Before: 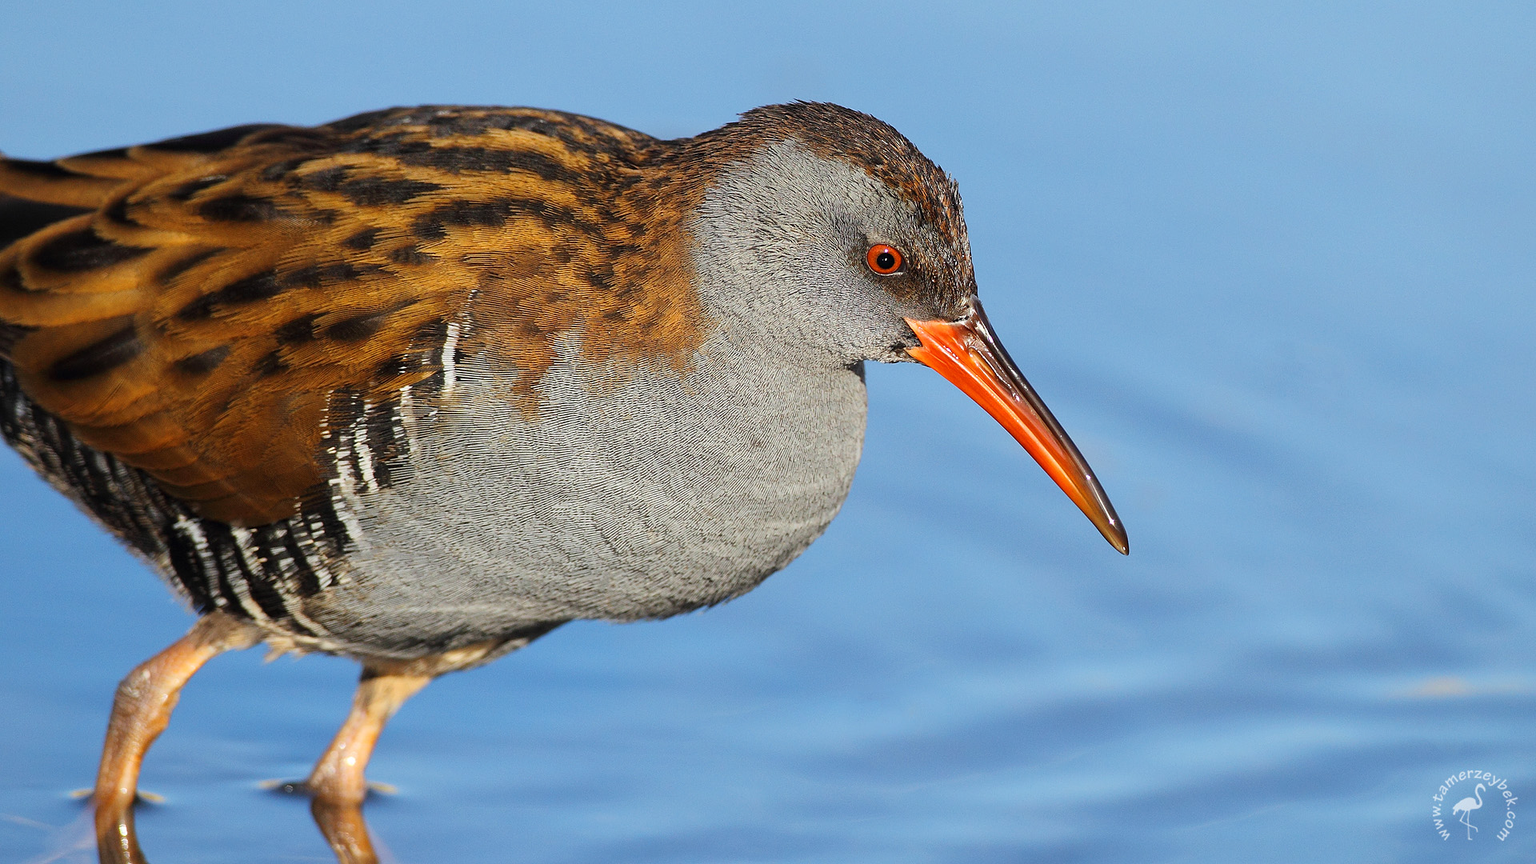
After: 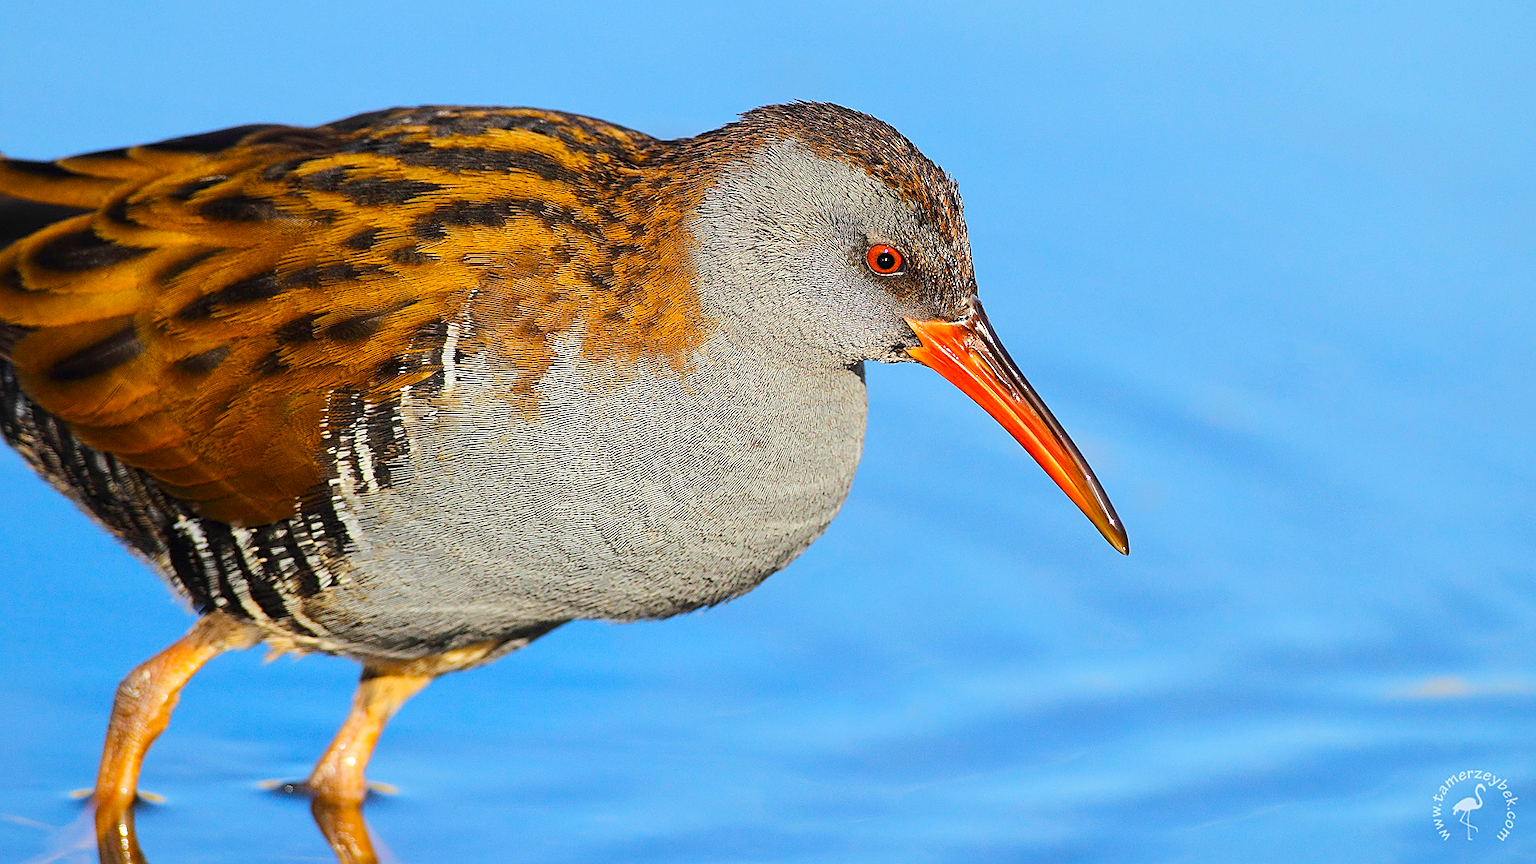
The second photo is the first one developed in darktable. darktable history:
contrast brightness saturation: contrast 0.1, brightness 0.03, saturation 0.09
color balance rgb: perceptual saturation grading › global saturation 25%, perceptual brilliance grading › mid-tones 10%, perceptual brilliance grading › shadows 15%, global vibrance 20%
sharpen: on, module defaults
